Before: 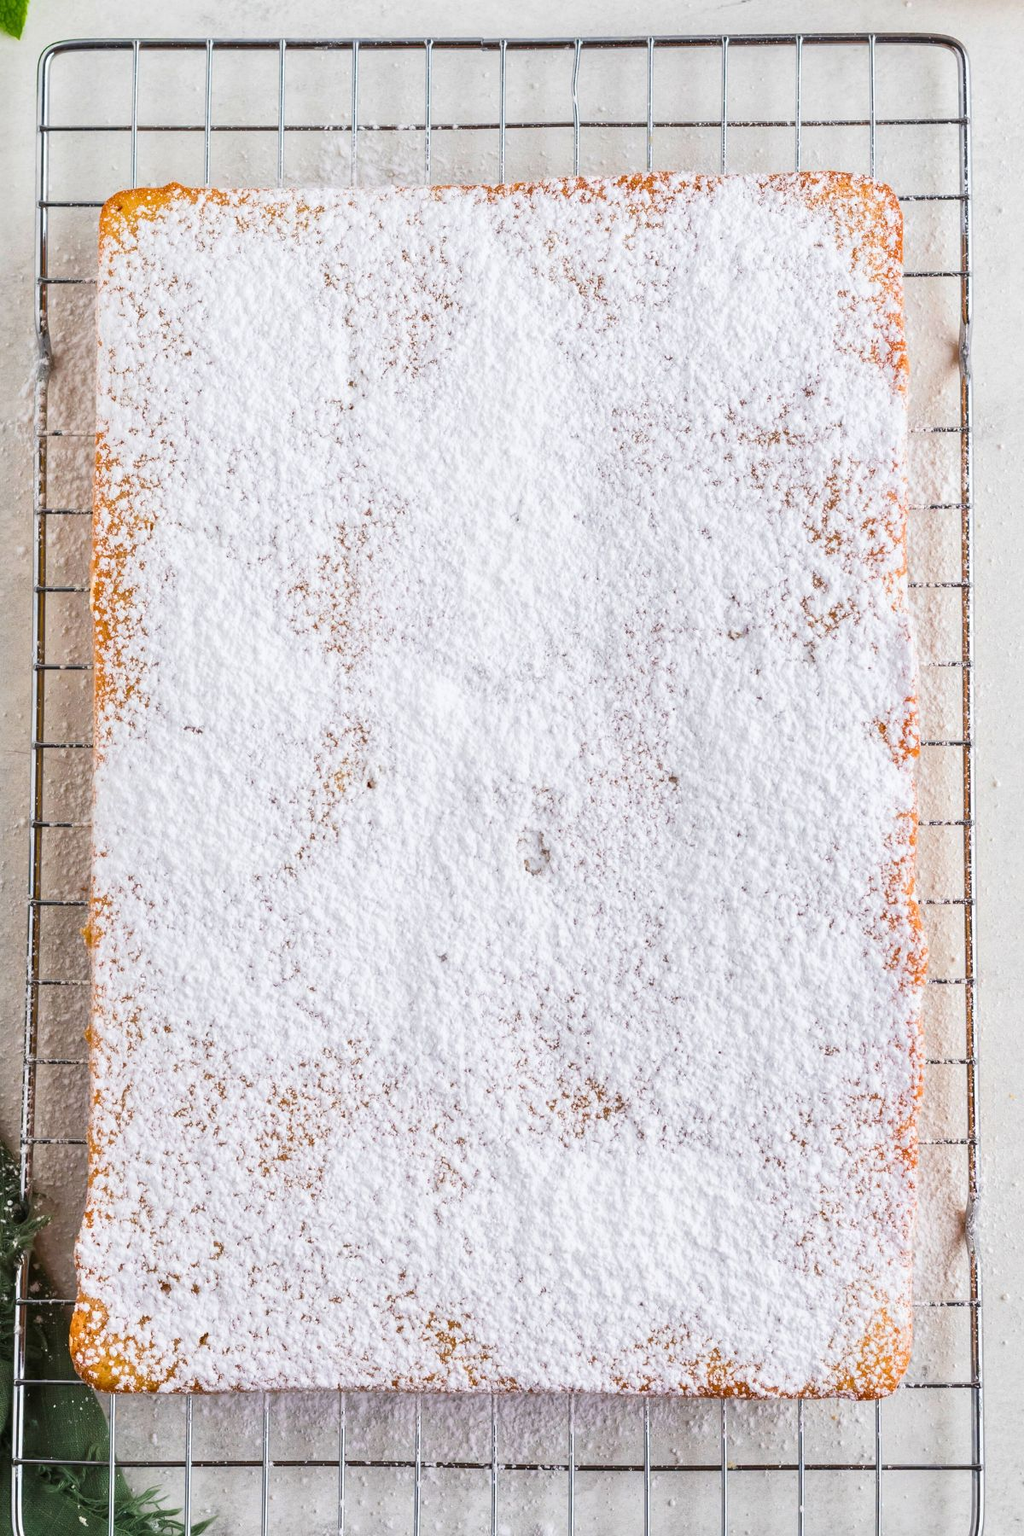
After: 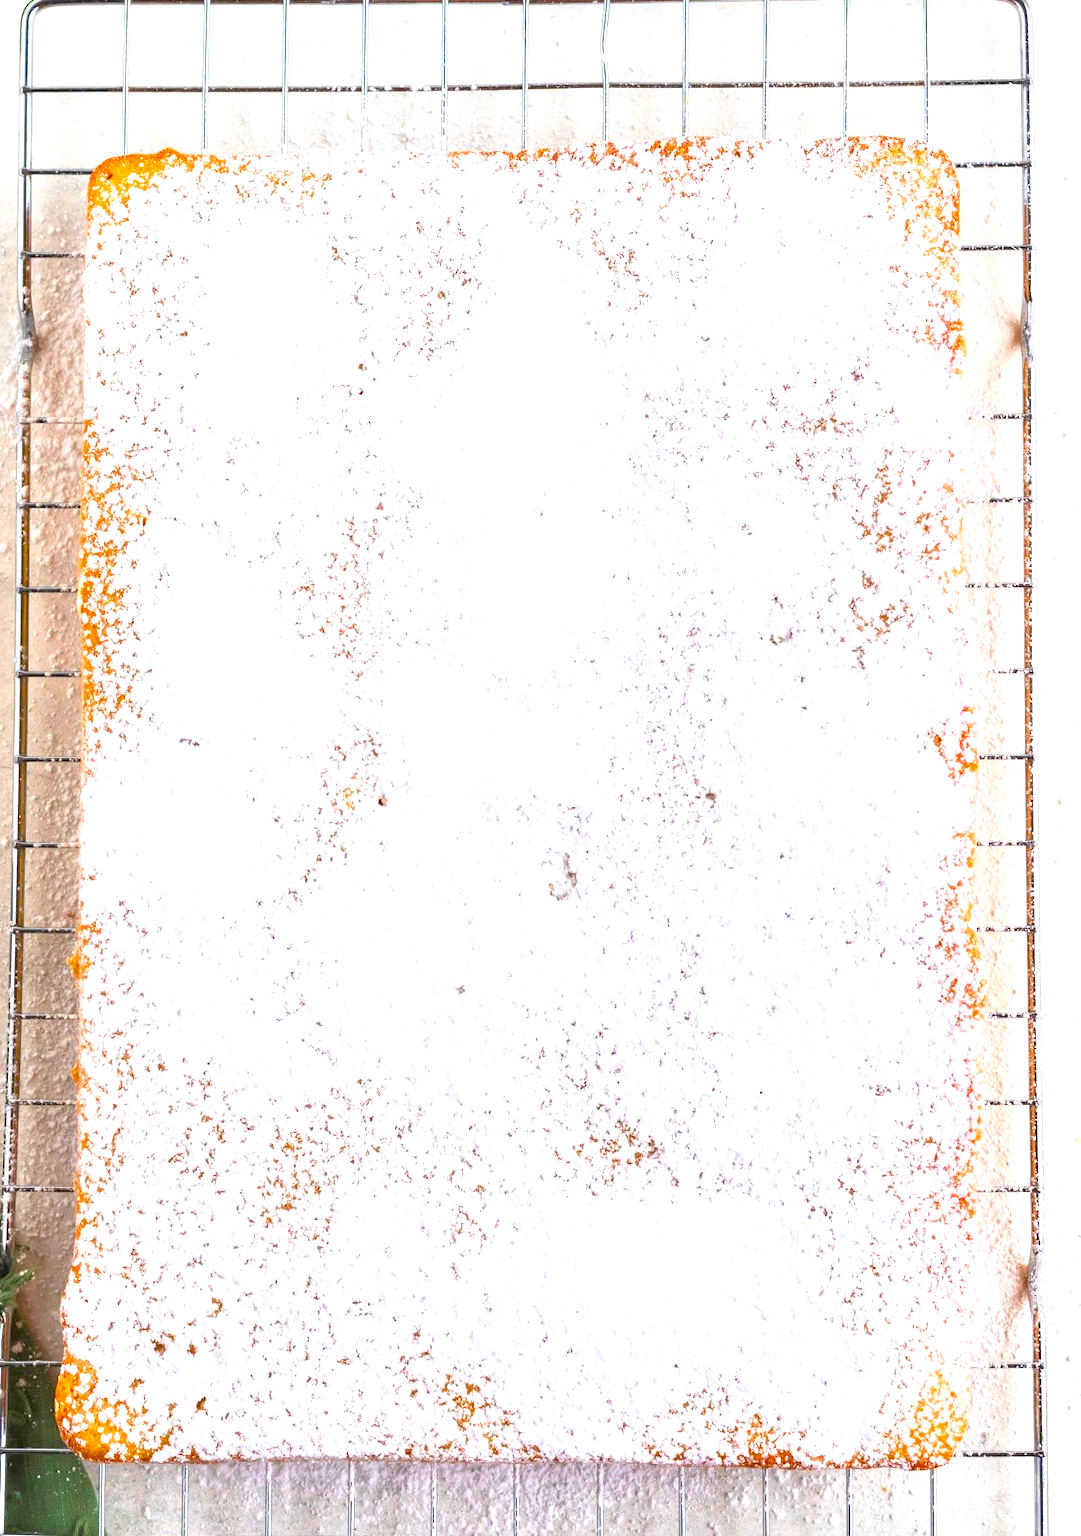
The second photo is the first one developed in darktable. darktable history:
exposure: exposure 0.738 EV, compensate exposure bias true, compensate highlight preservation false
tone equalizer: -7 EV 0.143 EV, -6 EV 0.563 EV, -5 EV 1.13 EV, -4 EV 1.31 EV, -3 EV 1.17 EV, -2 EV 0.6 EV, -1 EV 0.146 EV, smoothing diameter 24.86%, edges refinement/feathering 13.13, preserve details guided filter
color correction: highlights b* 0.041, saturation 1.34
crop: left 1.88%, top 3.033%, right 0.822%, bottom 4.85%
